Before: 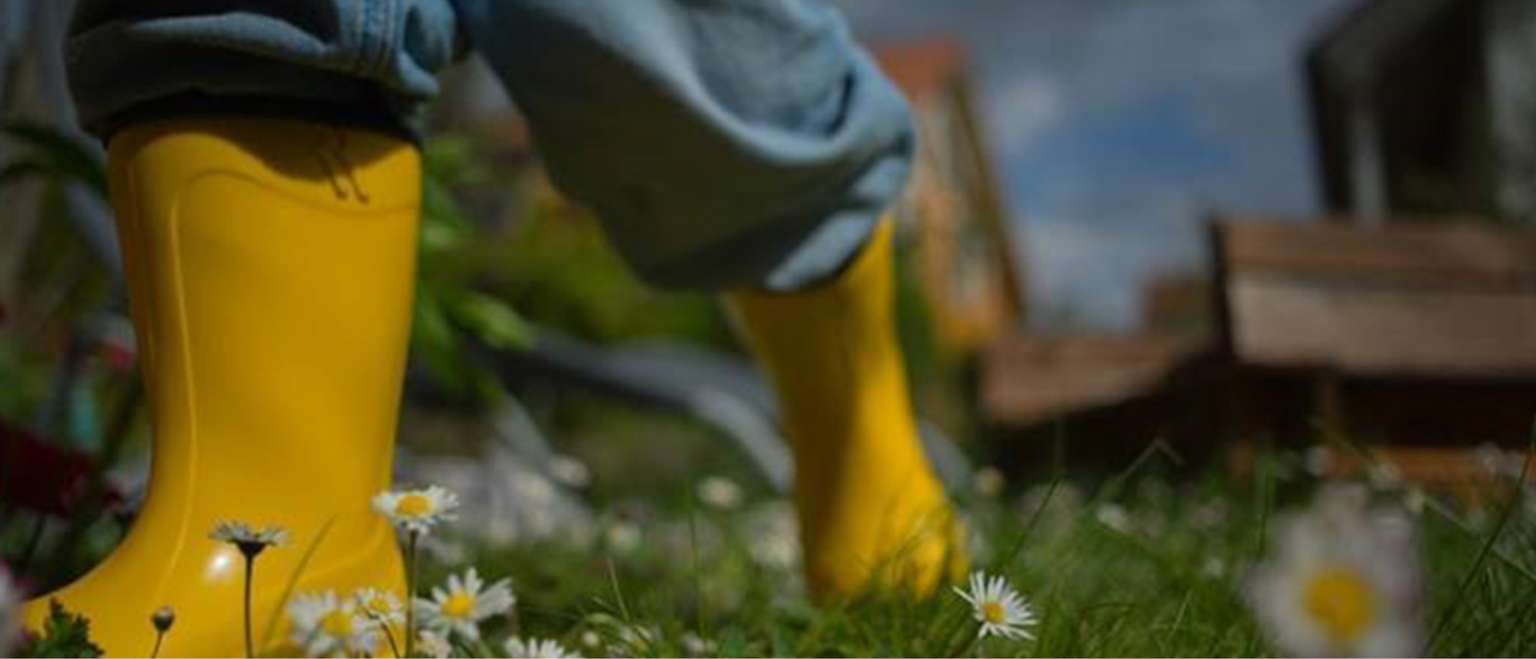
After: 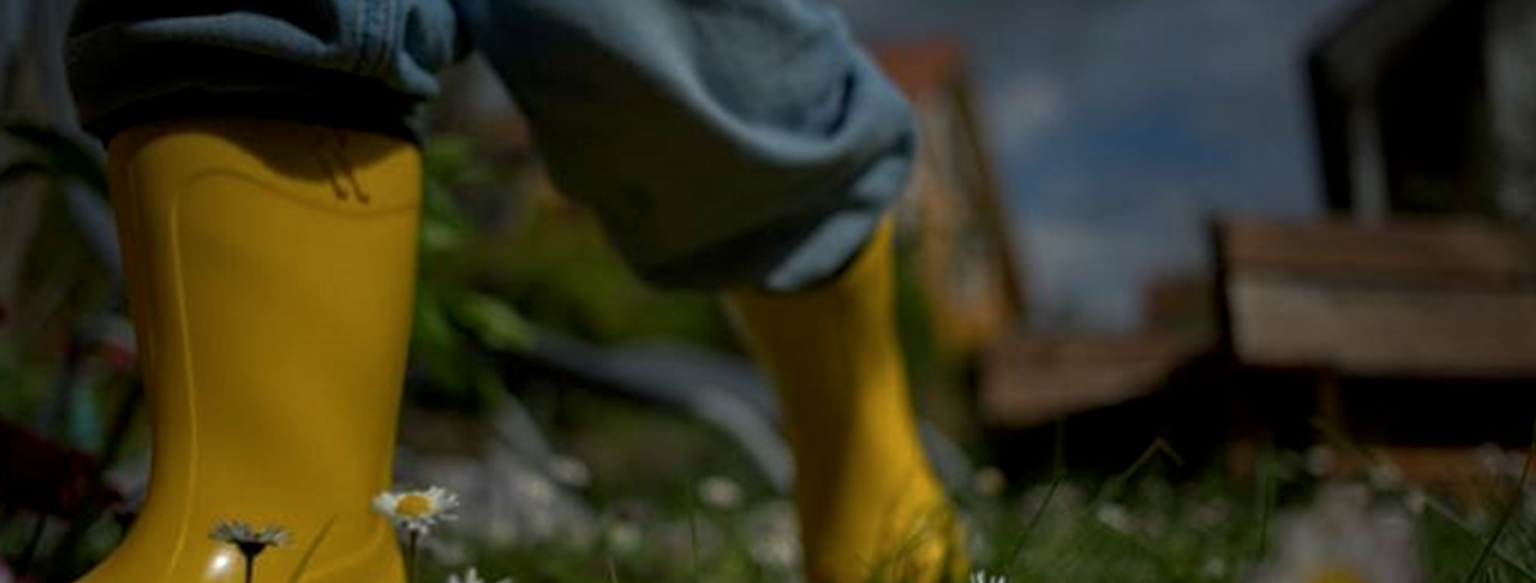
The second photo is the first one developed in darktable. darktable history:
crop and rotate: top 0%, bottom 11.49%
rgb curve: curves: ch0 [(0, 0) (0.415, 0.237) (1, 1)]
local contrast: on, module defaults
